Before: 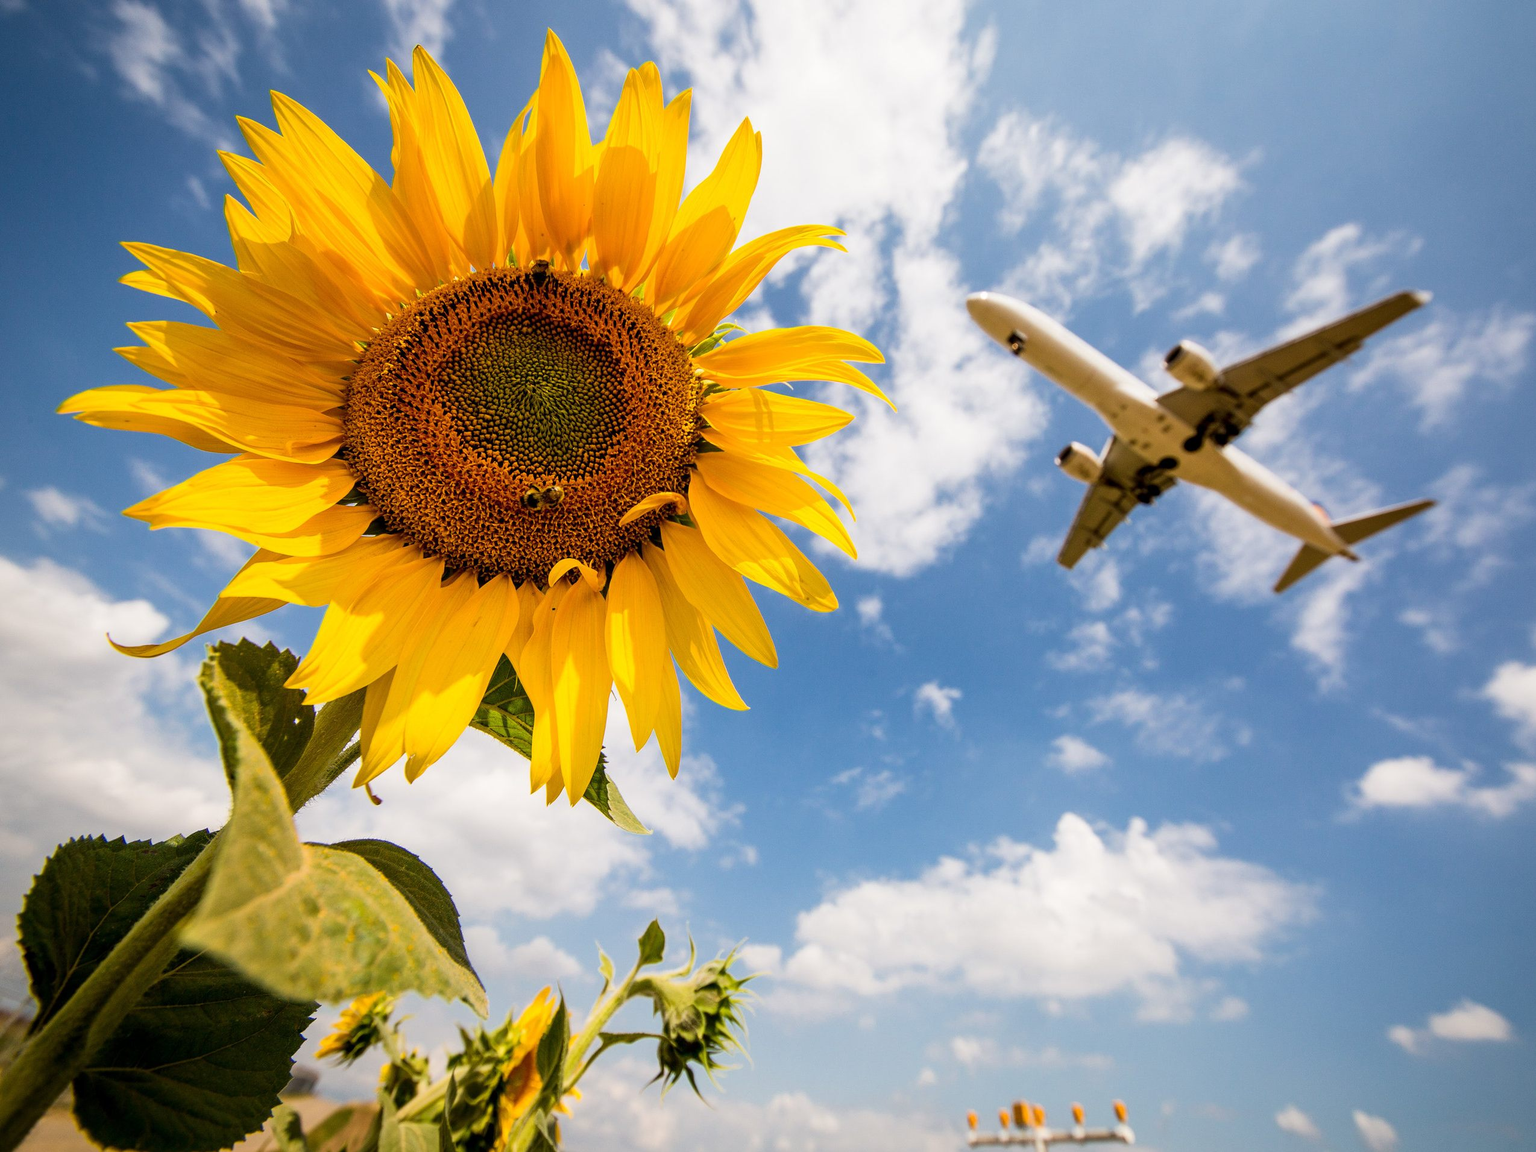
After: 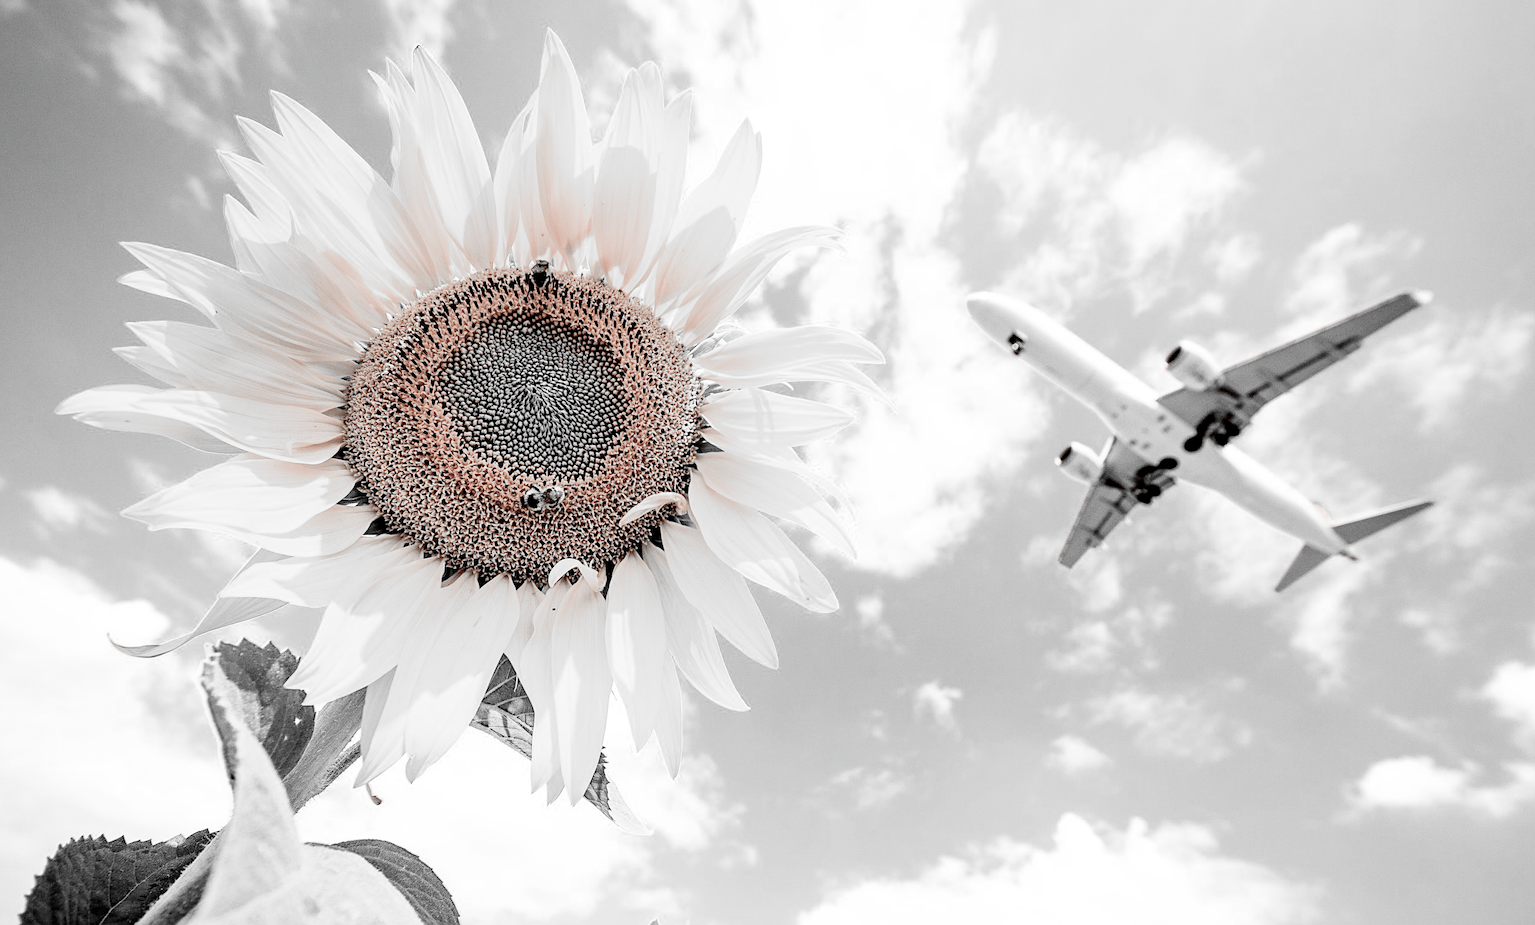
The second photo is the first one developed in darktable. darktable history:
crop: bottom 19.575%
sharpen: on, module defaults
exposure: black level correction 0.002, exposure 1.998 EV, compensate highlight preservation false
color zones: curves: ch1 [(0, 0.006) (0.094, 0.285) (0.171, 0.001) (0.429, 0.001) (0.571, 0.003) (0.714, 0.004) (0.857, 0.004) (1, 0.006)]
contrast brightness saturation: saturation -0.069
filmic rgb: black relative exposure -7.39 EV, white relative exposure 5.08 EV, hardness 3.2
color balance rgb: power › luminance -3.657%, power › chroma 0.57%, power › hue 42.1°, perceptual saturation grading › global saturation -2.578%, perceptual saturation grading › shadows -1.509%, perceptual brilliance grading › highlights 9.665%, perceptual brilliance grading › mid-tones 5.629%, global vibrance 5.803%
